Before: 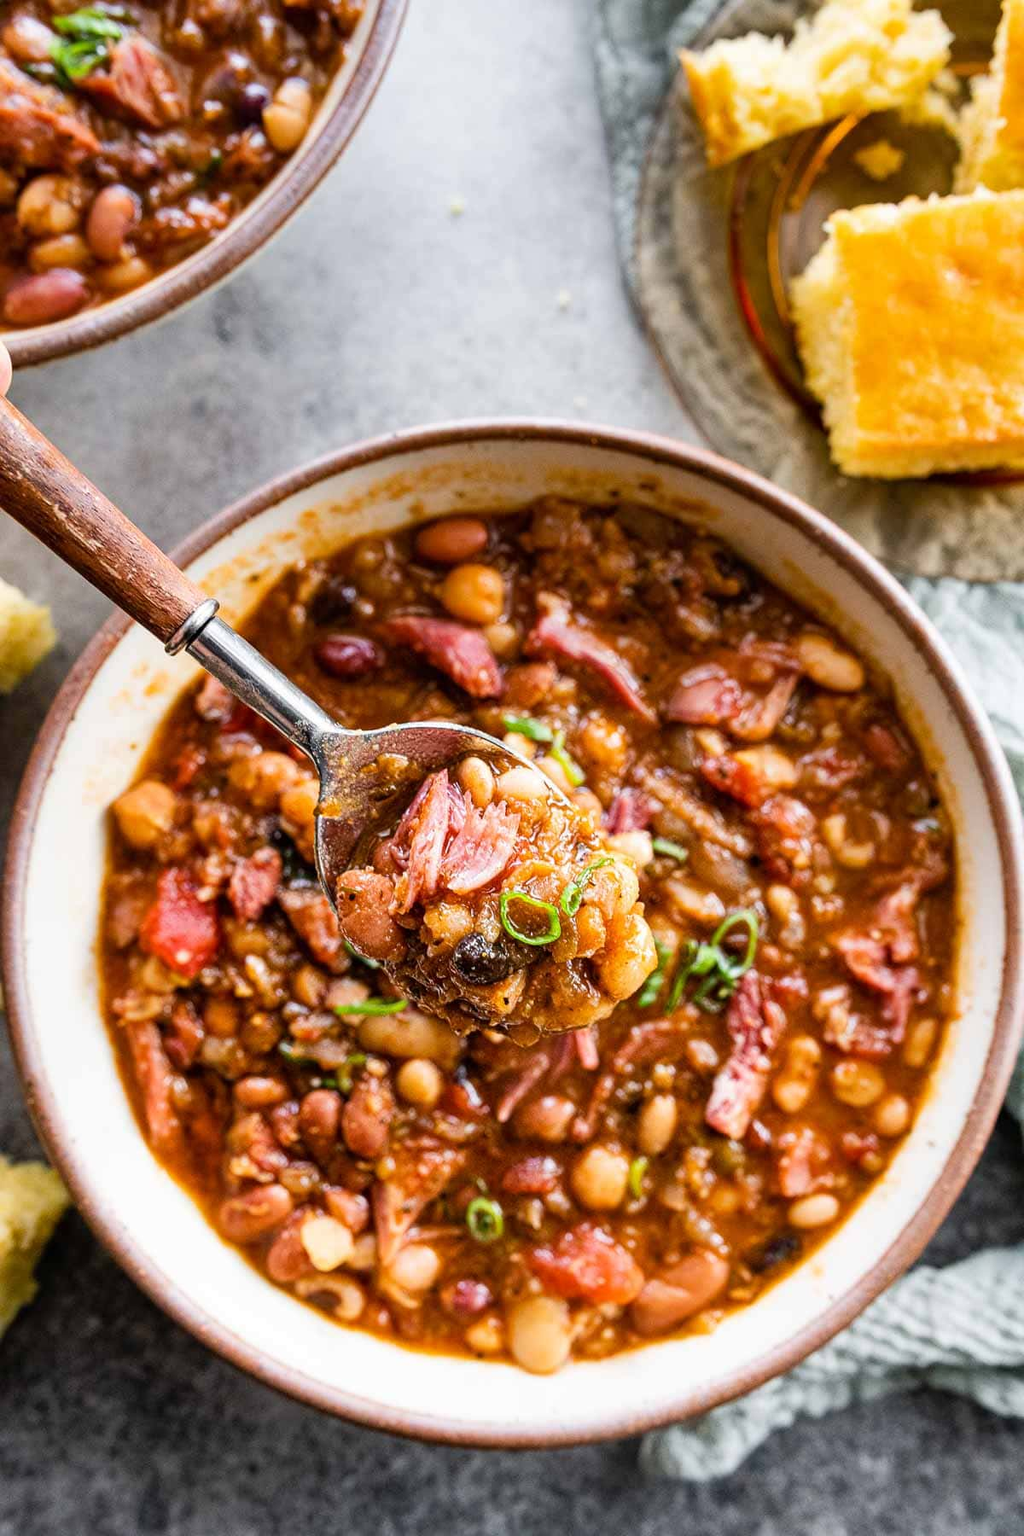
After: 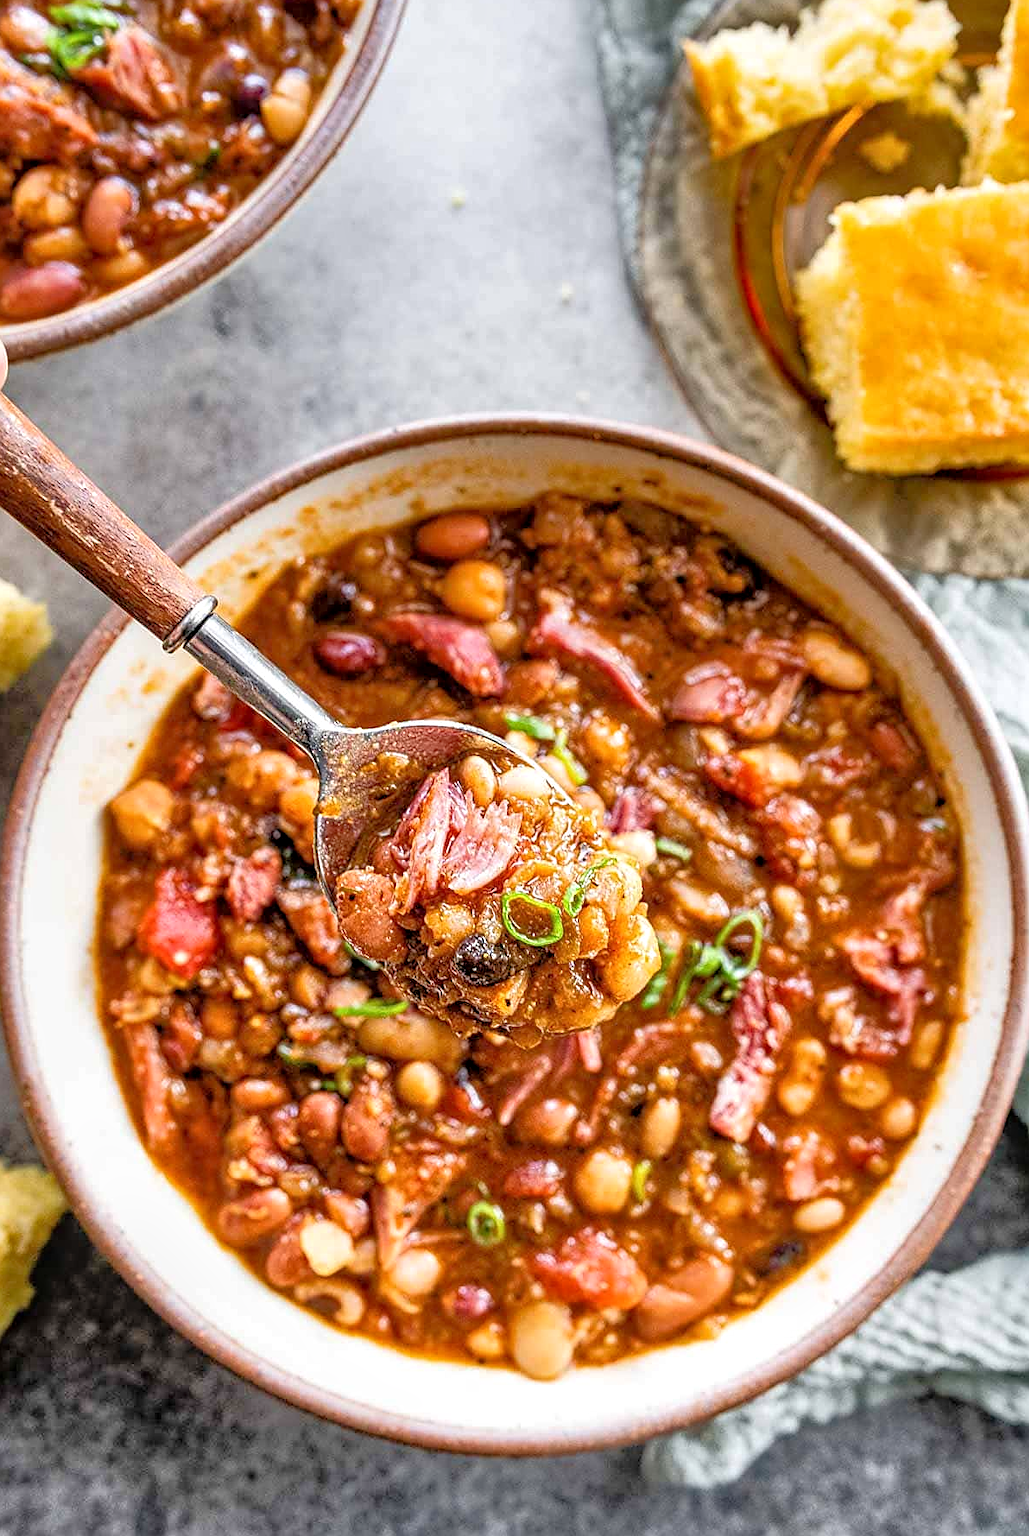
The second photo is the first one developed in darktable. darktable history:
tone equalizer: -7 EV 0.155 EV, -6 EV 0.626 EV, -5 EV 1.12 EV, -4 EV 1.35 EV, -3 EV 1.14 EV, -2 EV 0.6 EV, -1 EV 0.15 EV
local contrast: on, module defaults
crop: left 0.432%, top 0.675%, right 0.152%, bottom 0.482%
sharpen: on, module defaults
